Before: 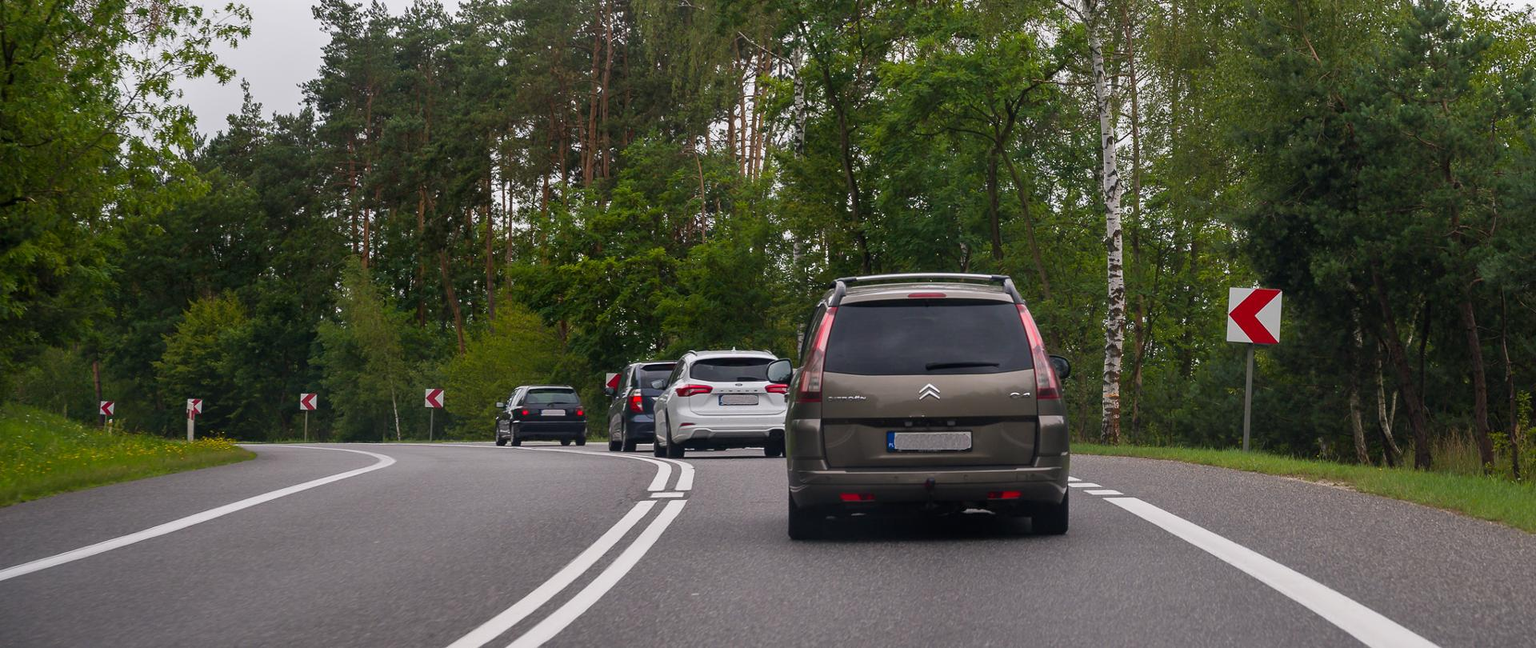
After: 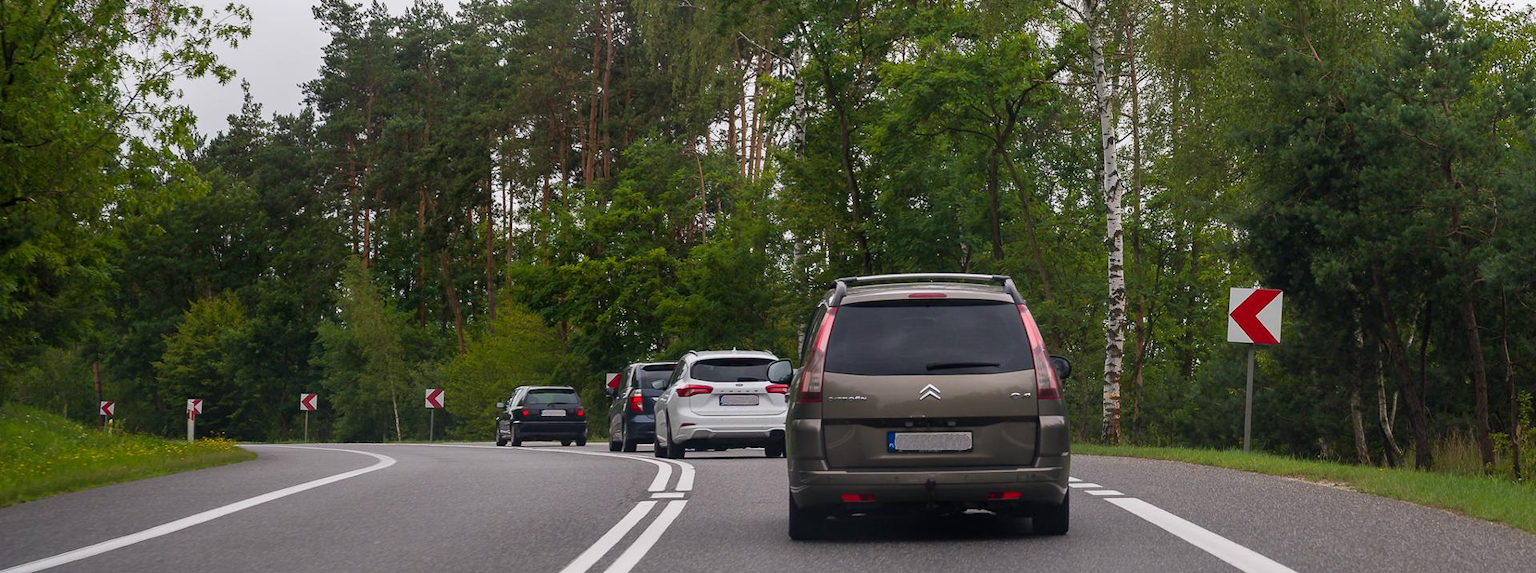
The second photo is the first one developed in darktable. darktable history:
crop and rotate: top 0%, bottom 11.459%
